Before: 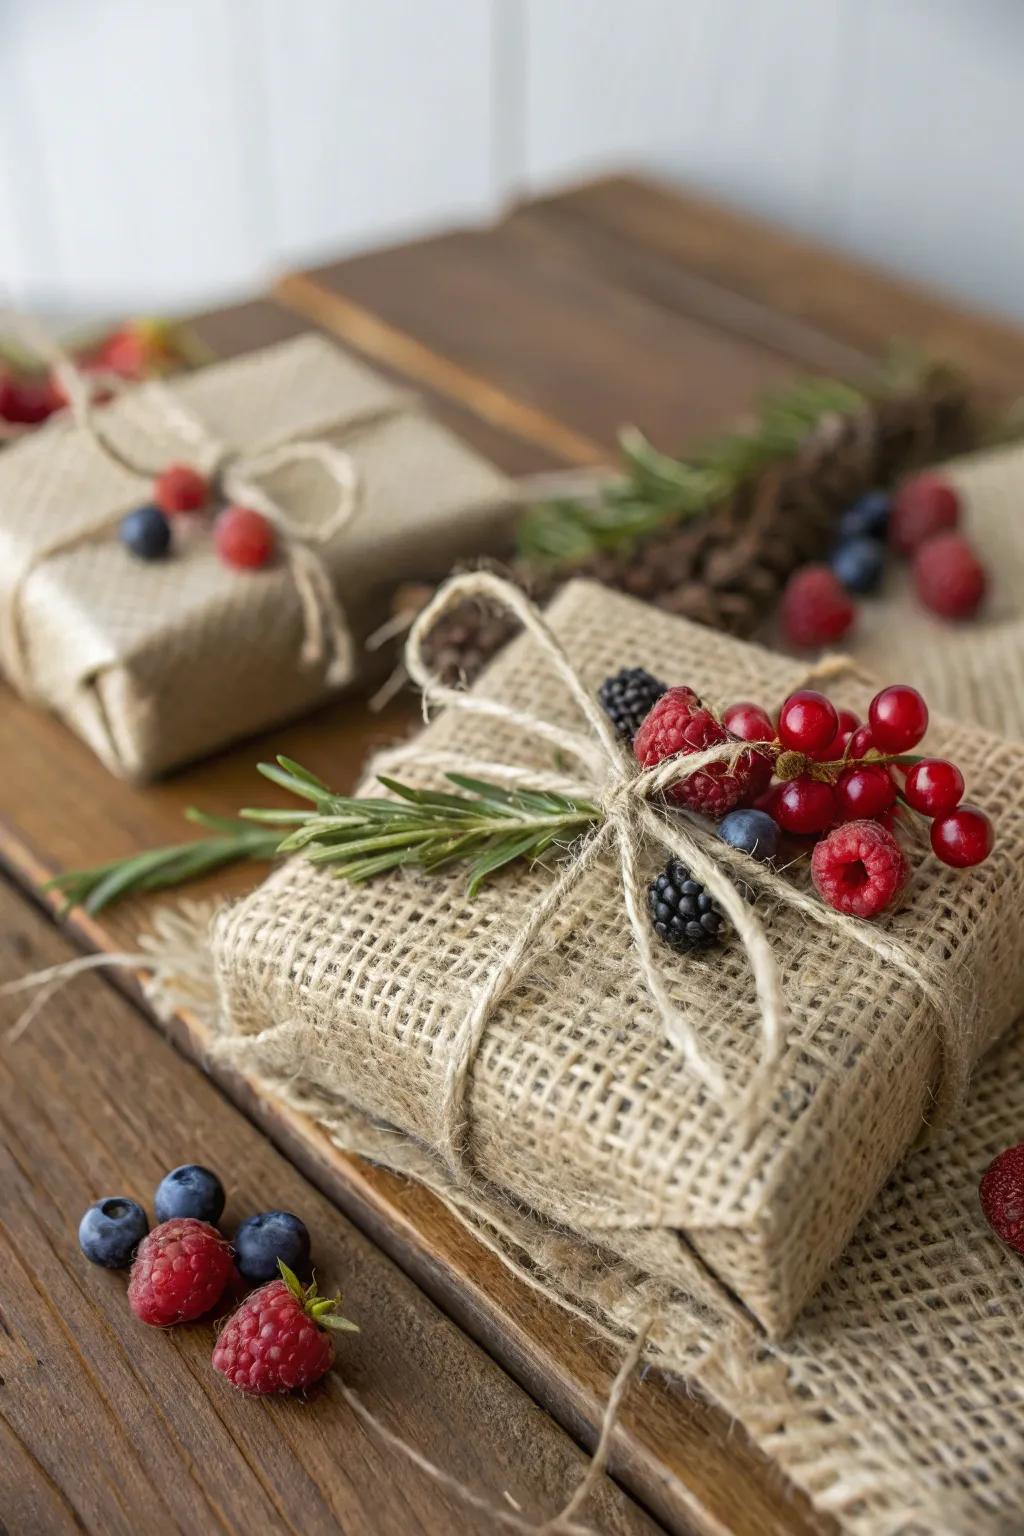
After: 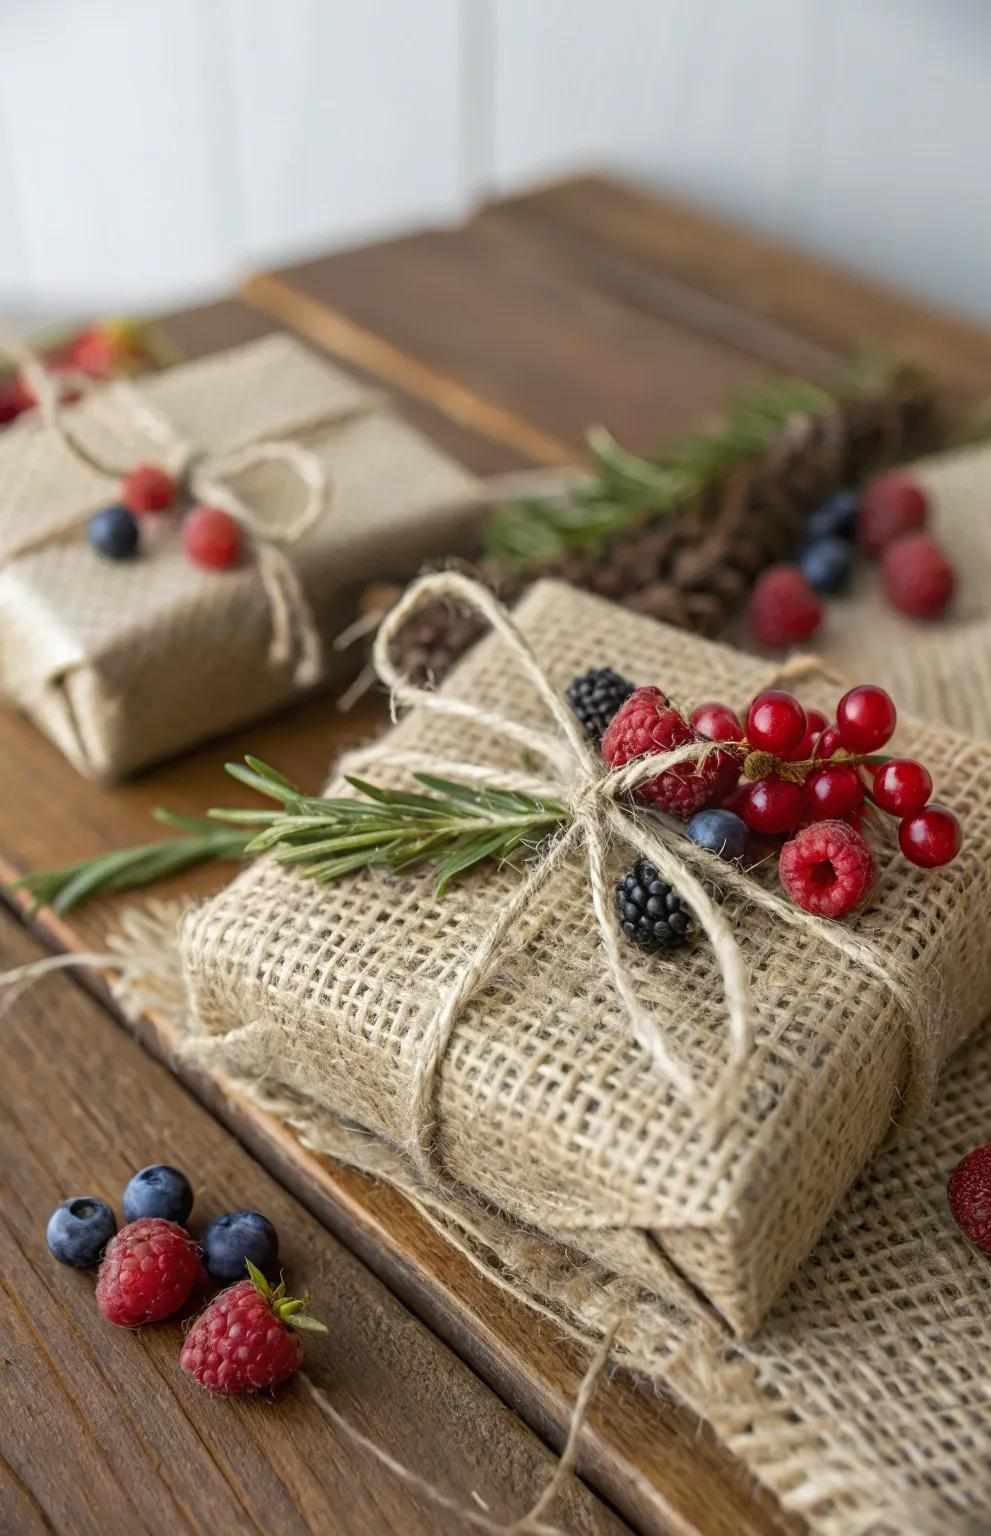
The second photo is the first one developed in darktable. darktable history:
crop and rotate: left 3.174%
